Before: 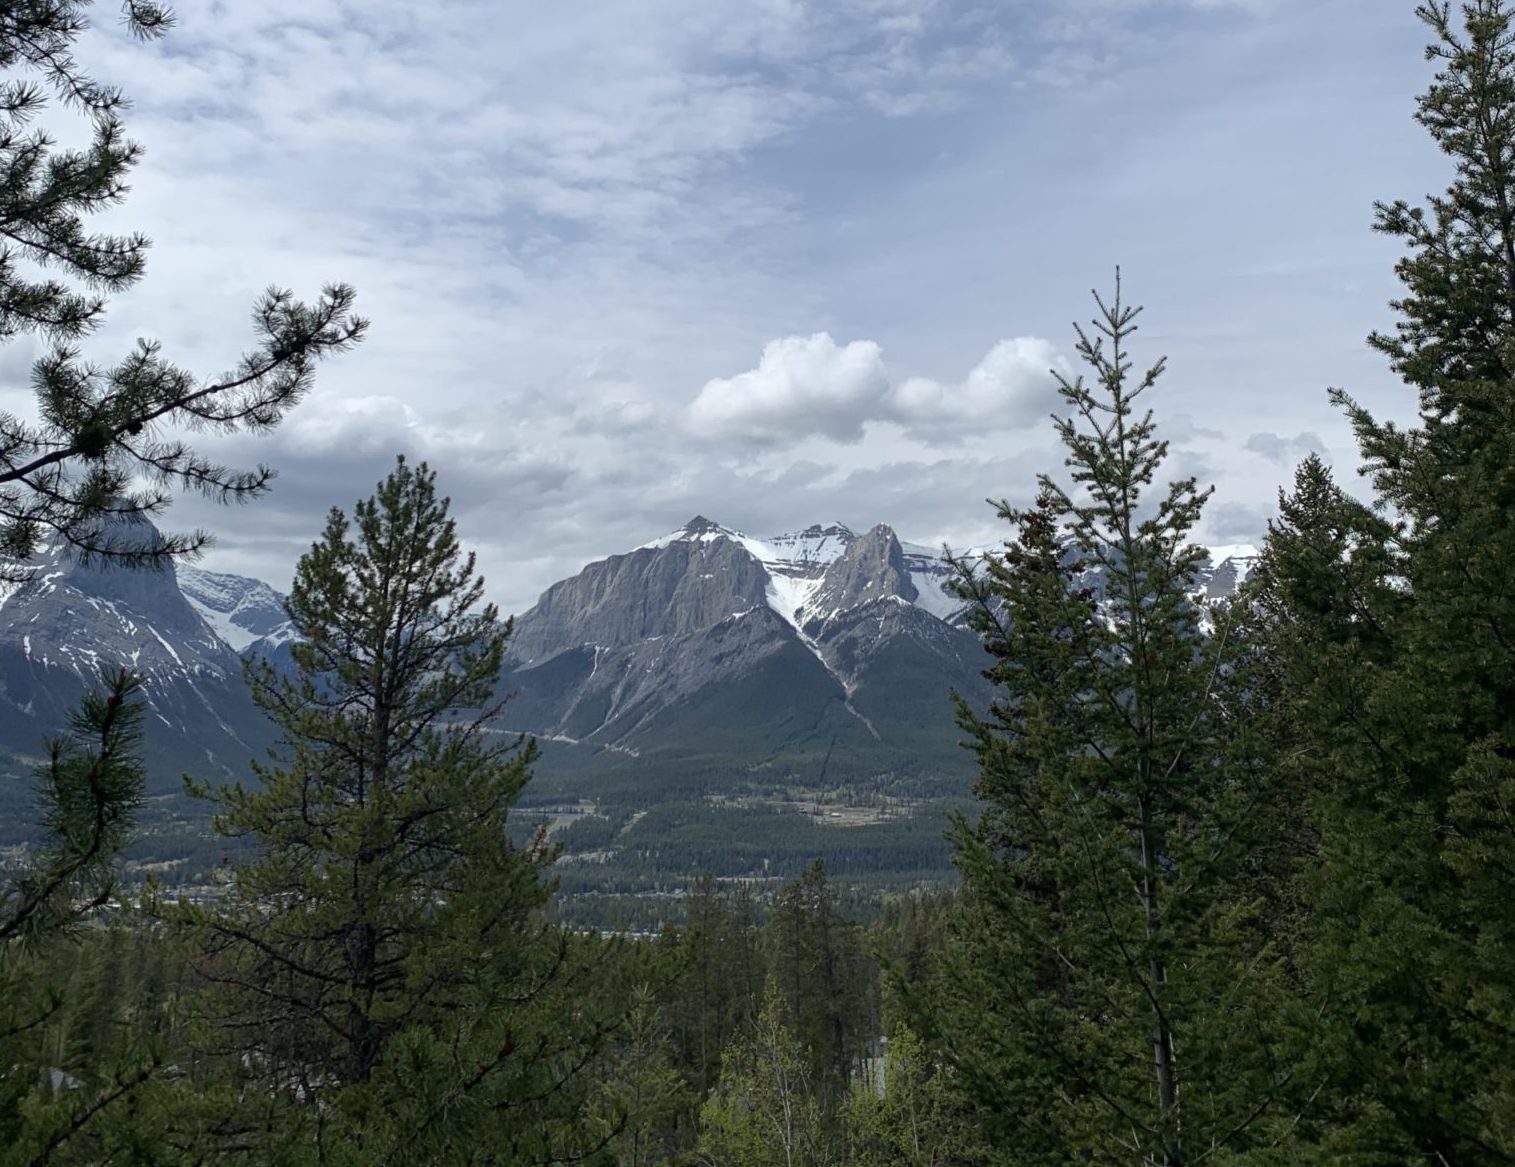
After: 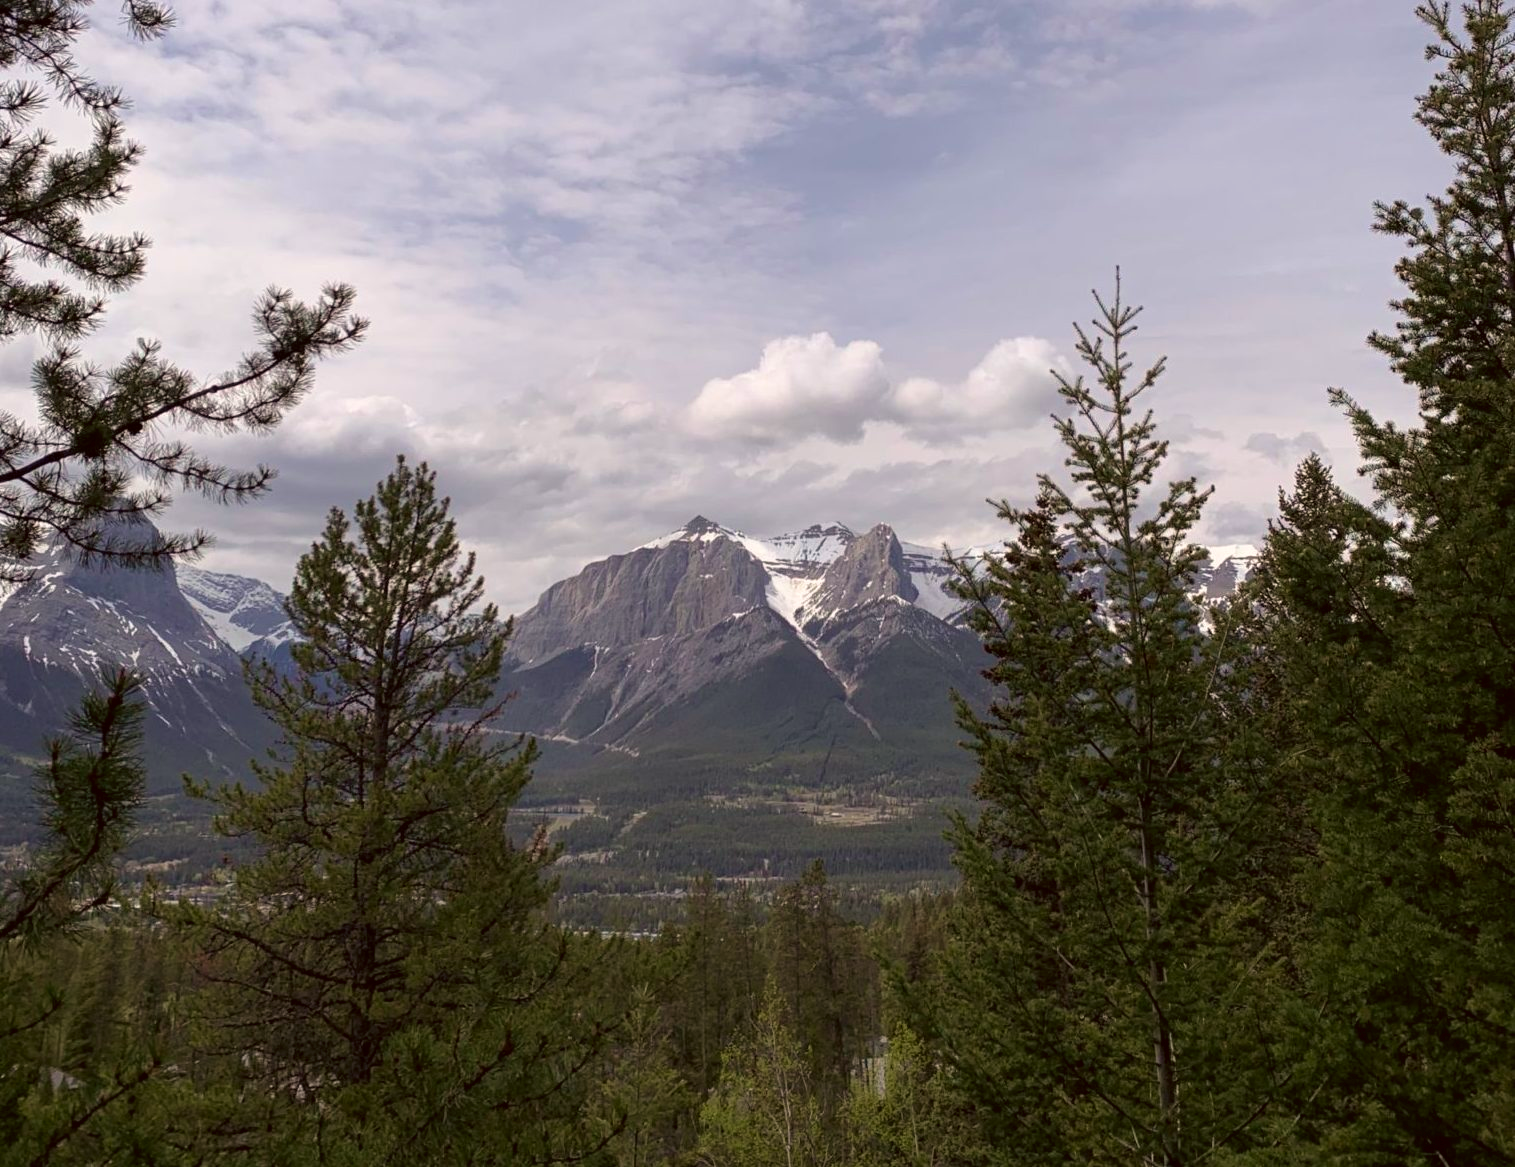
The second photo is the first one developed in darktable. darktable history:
velvia: on, module defaults
color correction: highlights a* 6.27, highlights b* 8.19, shadows a* 5.94, shadows b* 7.23, saturation 0.9
